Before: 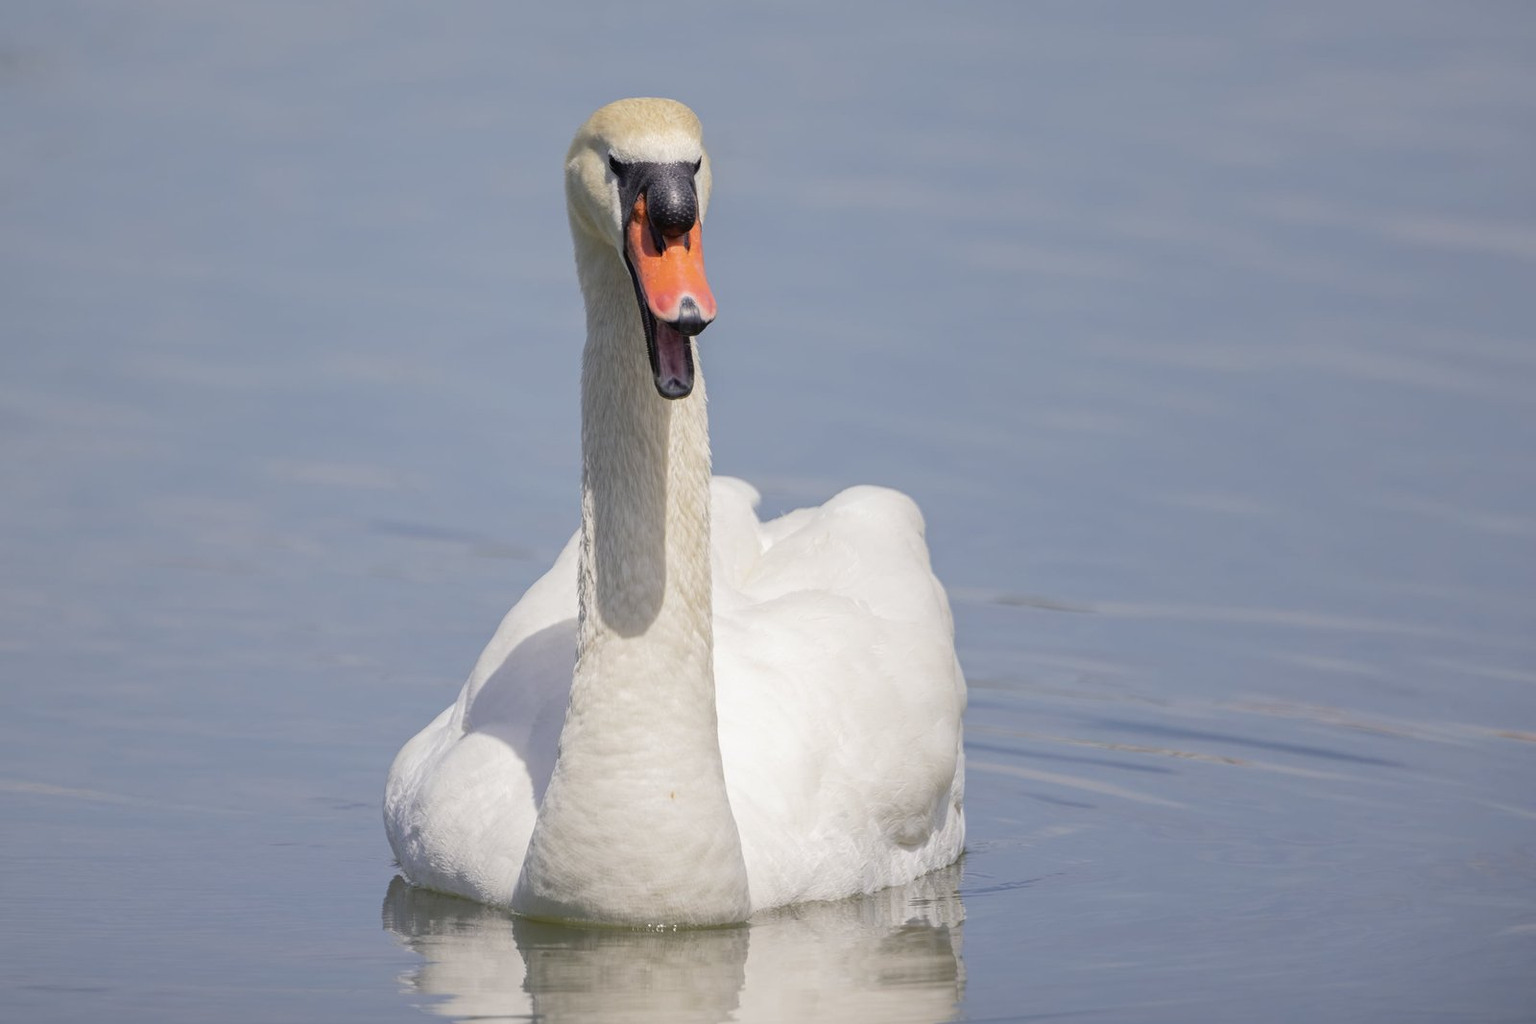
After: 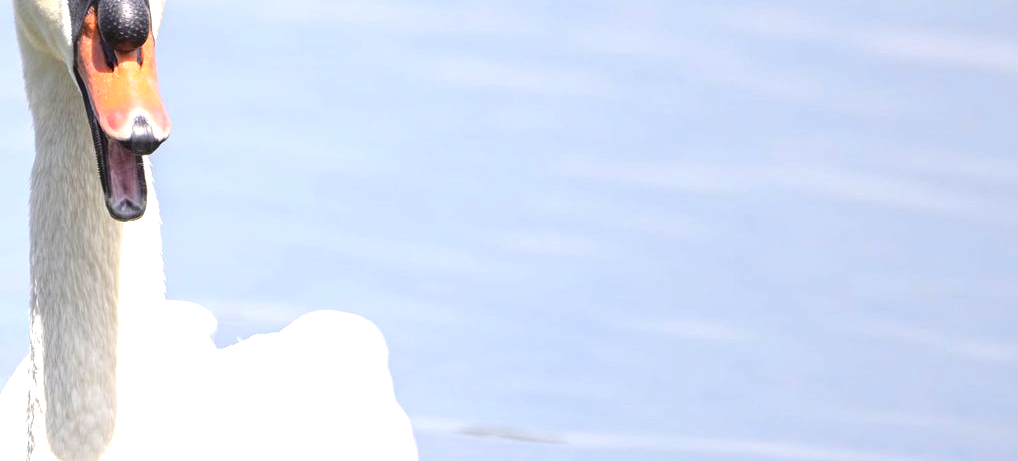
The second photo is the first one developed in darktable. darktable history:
exposure: black level correction 0, exposure 1.379 EV, compensate exposure bias true, compensate highlight preservation false
crop: left 36.005%, top 18.293%, right 0.31%, bottom 38.444%
